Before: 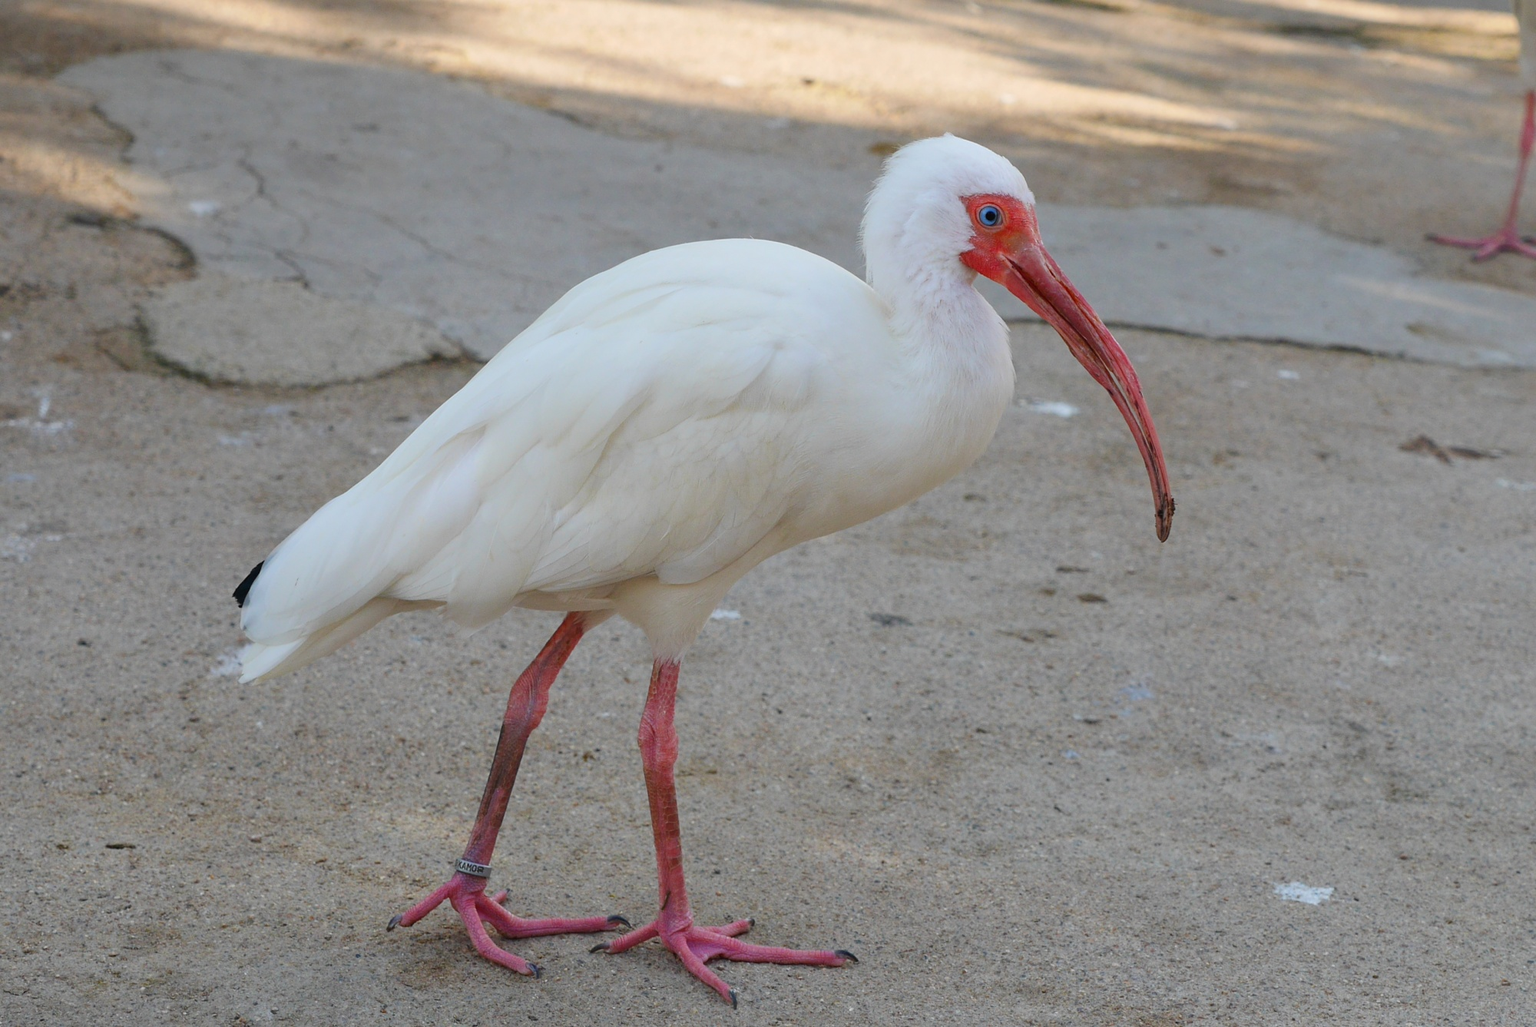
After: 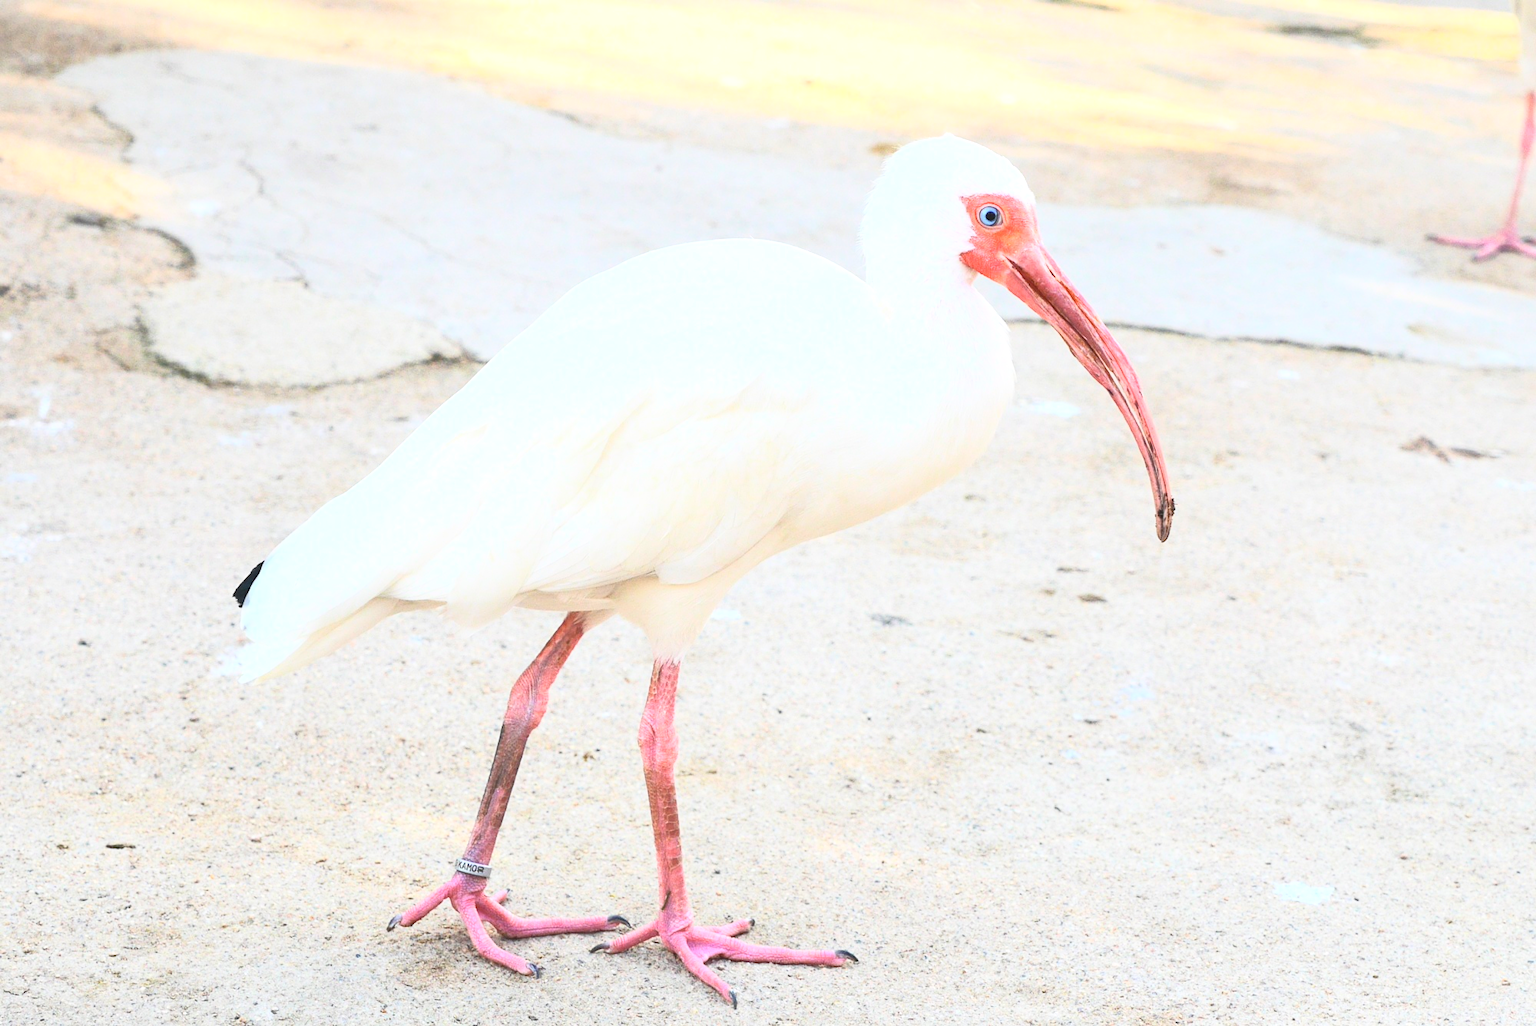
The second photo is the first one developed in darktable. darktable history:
contrast brightness saturation: contrast 0.39, brightness 0.53
exposure: black level correction 0, exposure 1.1 EV, compensate highlight preservation false
